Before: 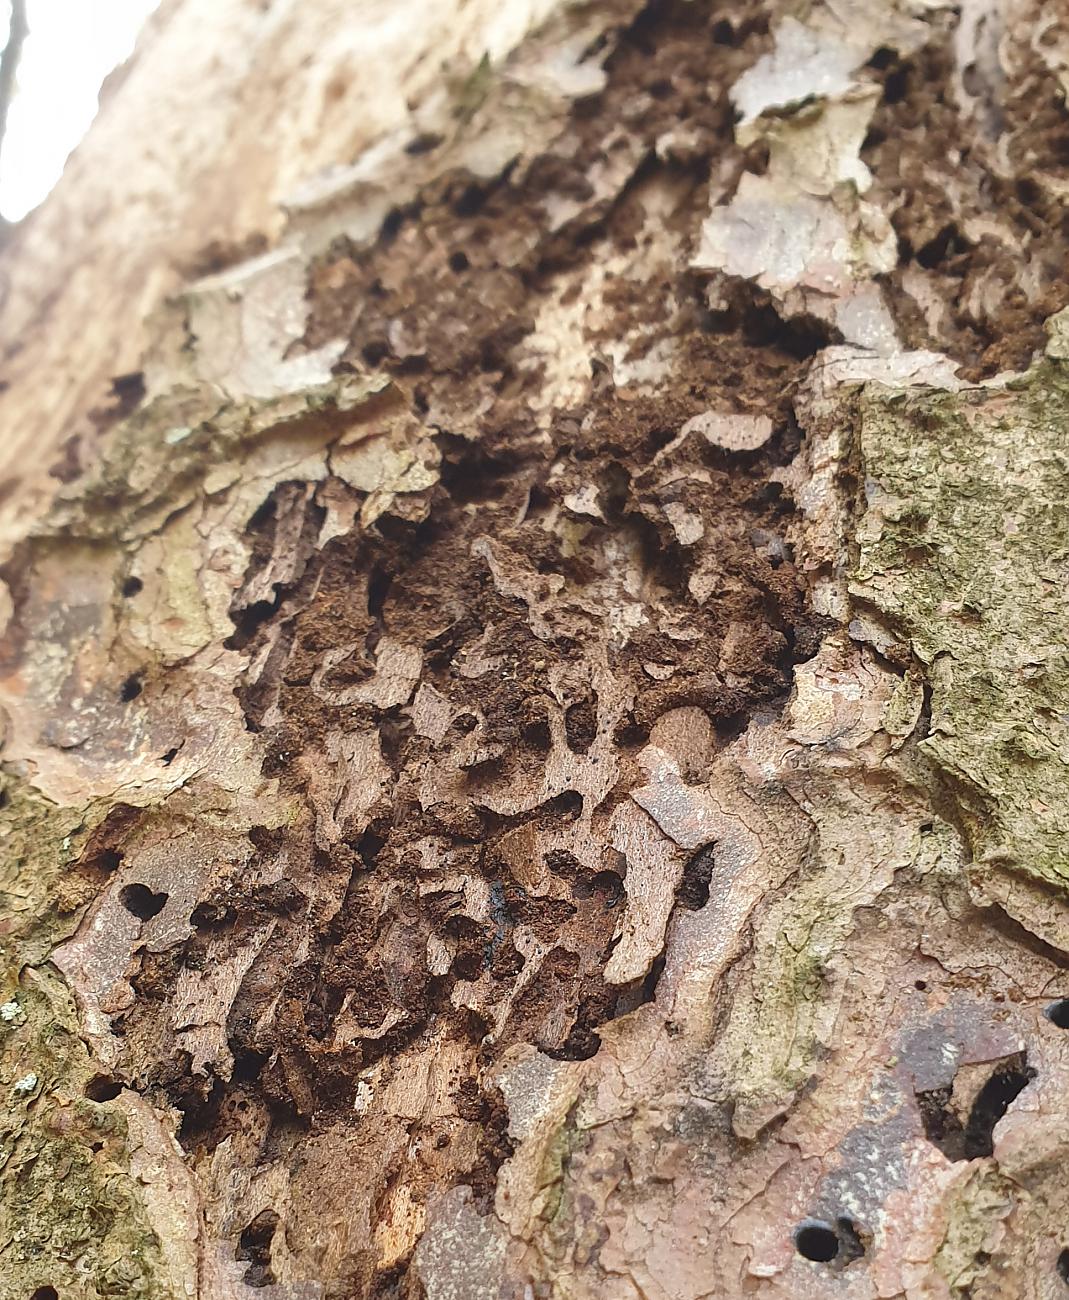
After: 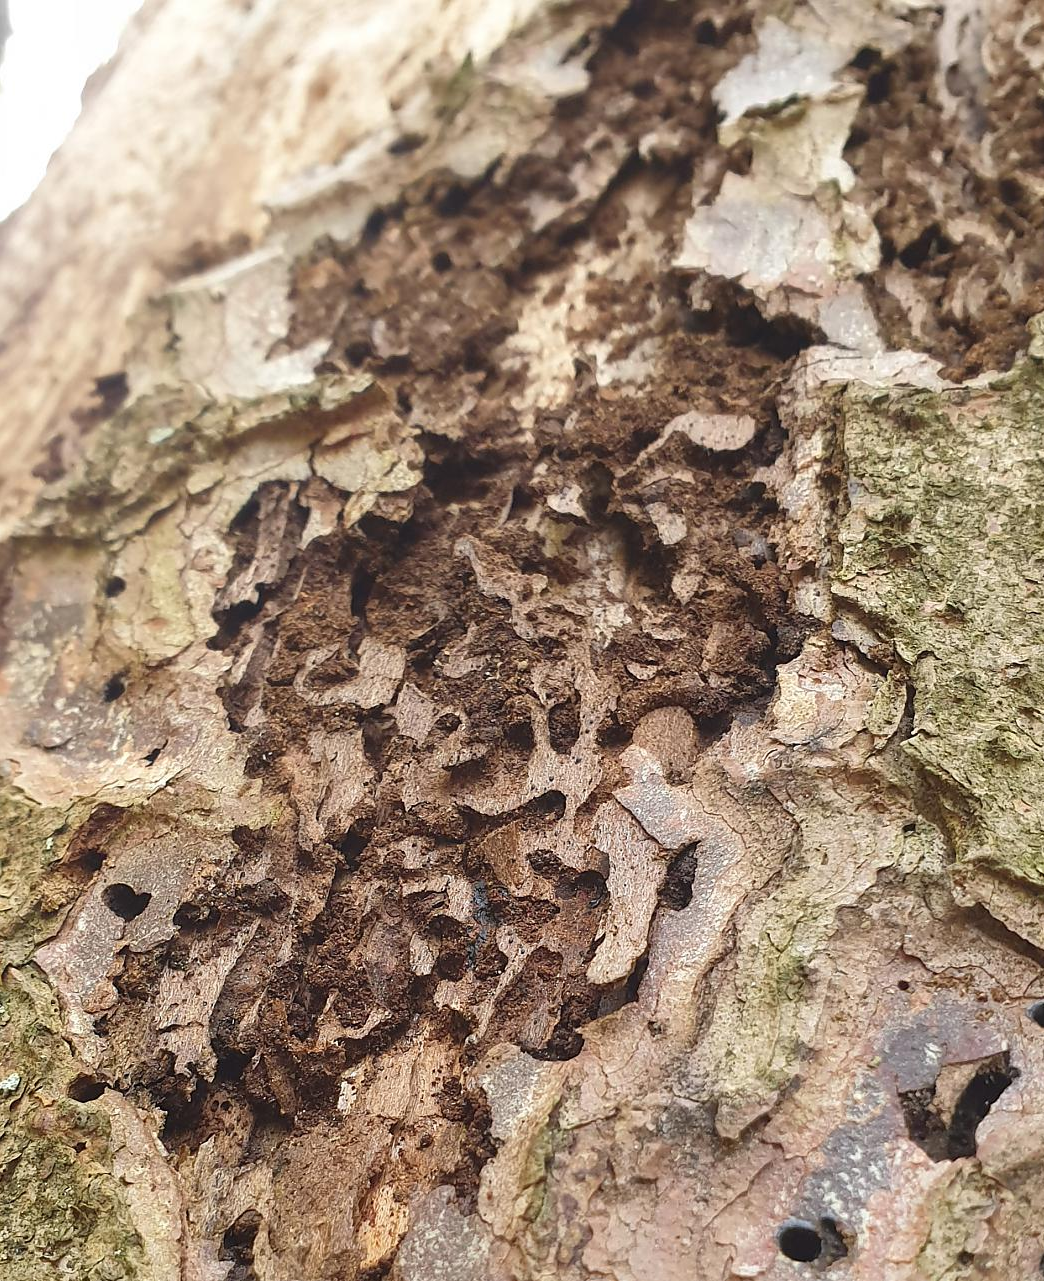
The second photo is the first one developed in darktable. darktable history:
crop and rotate: left 1.654%, right 0.629%, bottom 1.445%
